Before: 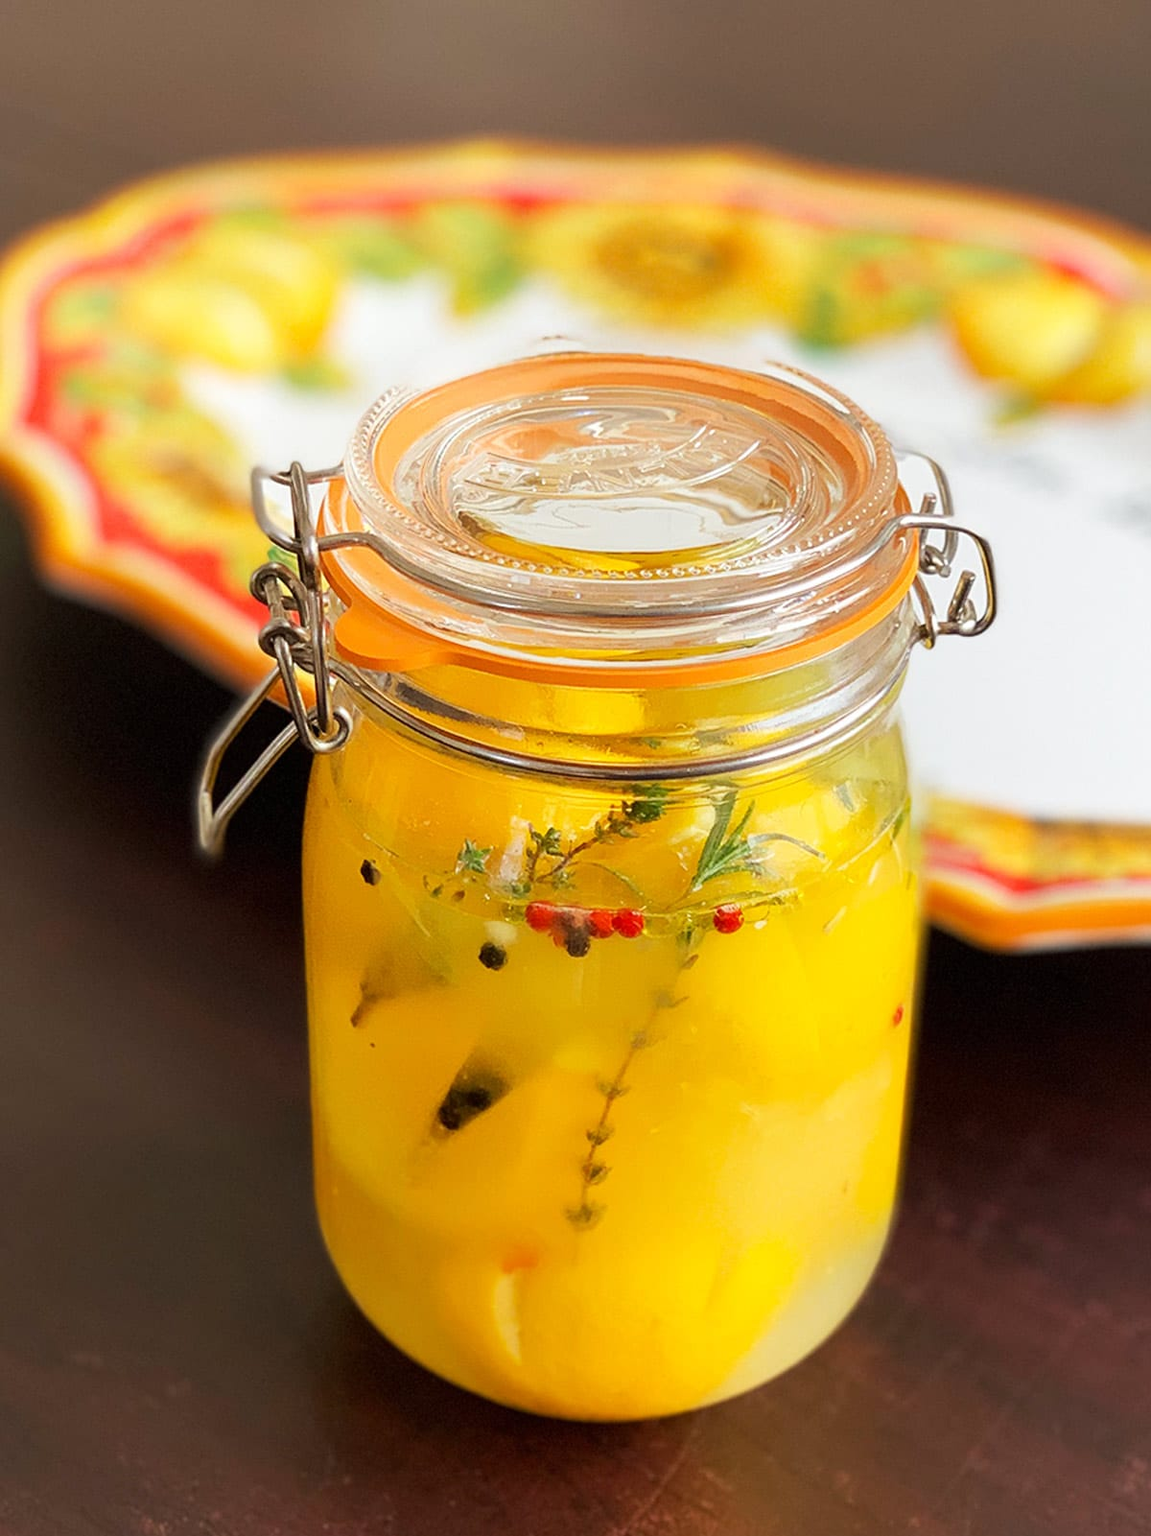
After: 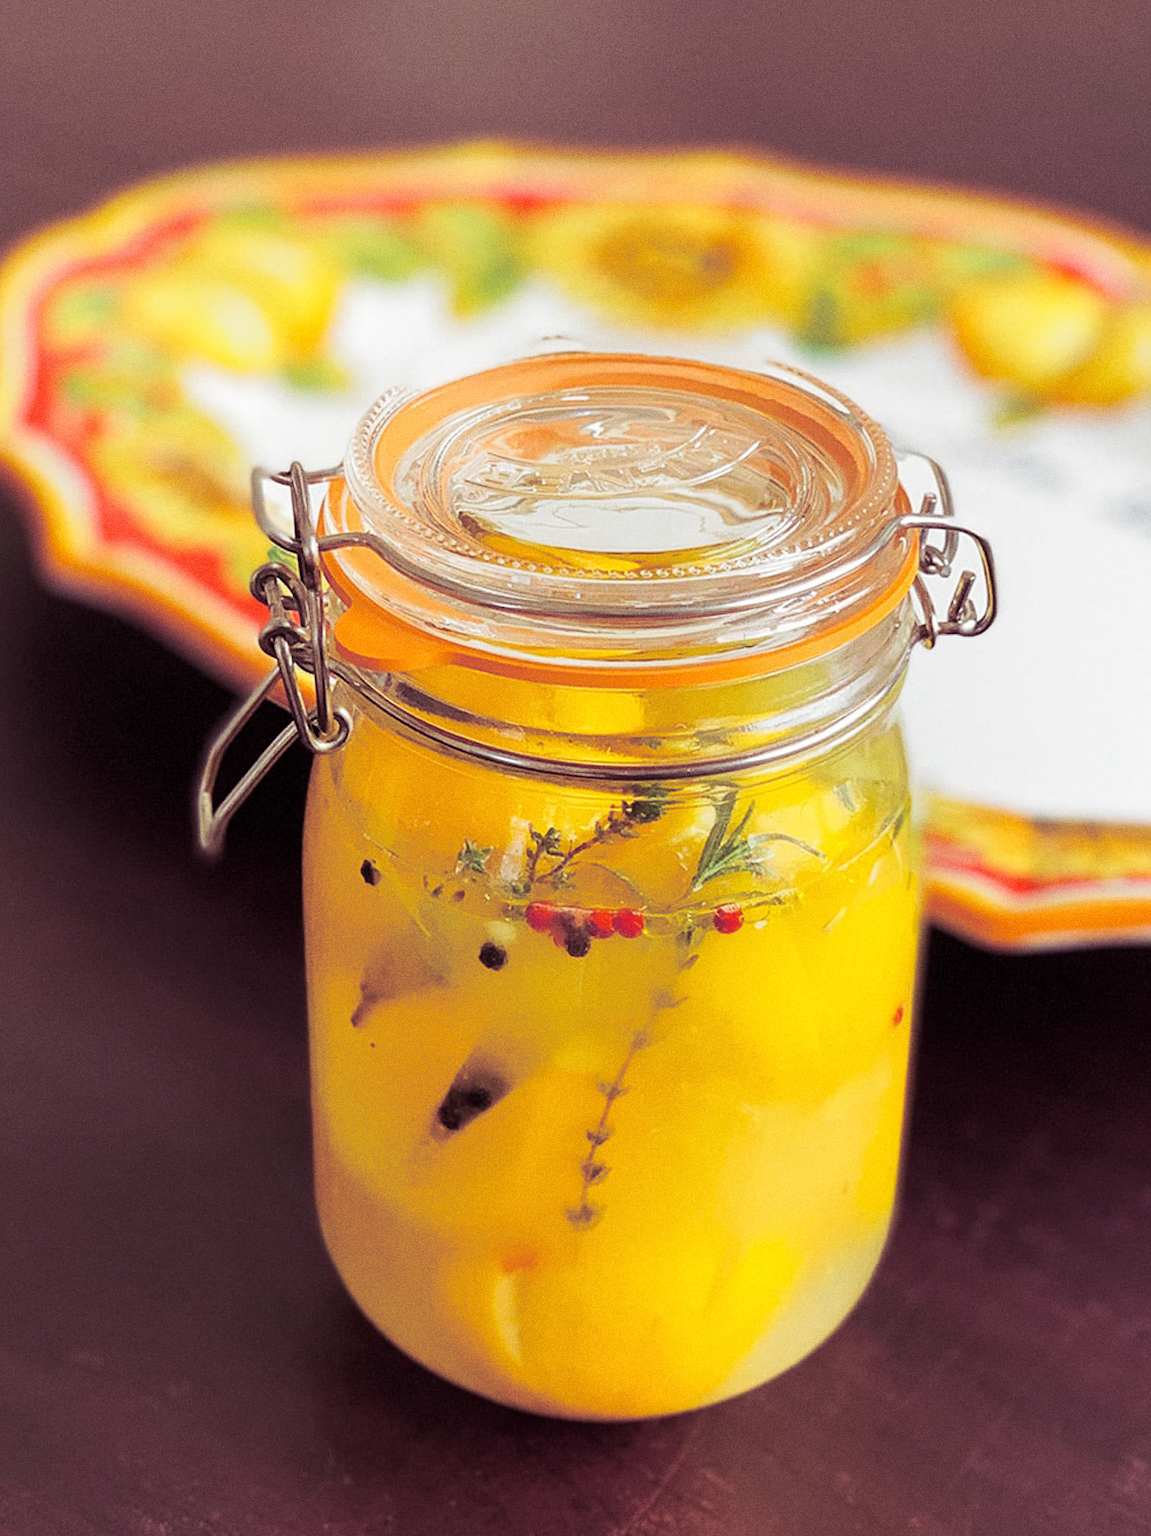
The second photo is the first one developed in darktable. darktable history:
split-toning: shadows › hue 316.8°, shadows › saturation 0.47, highlights › hue 201.6°, highlights › saturation 0, balance -41.97, compress 28.01%
grain: coarseness 0.47 ISO
